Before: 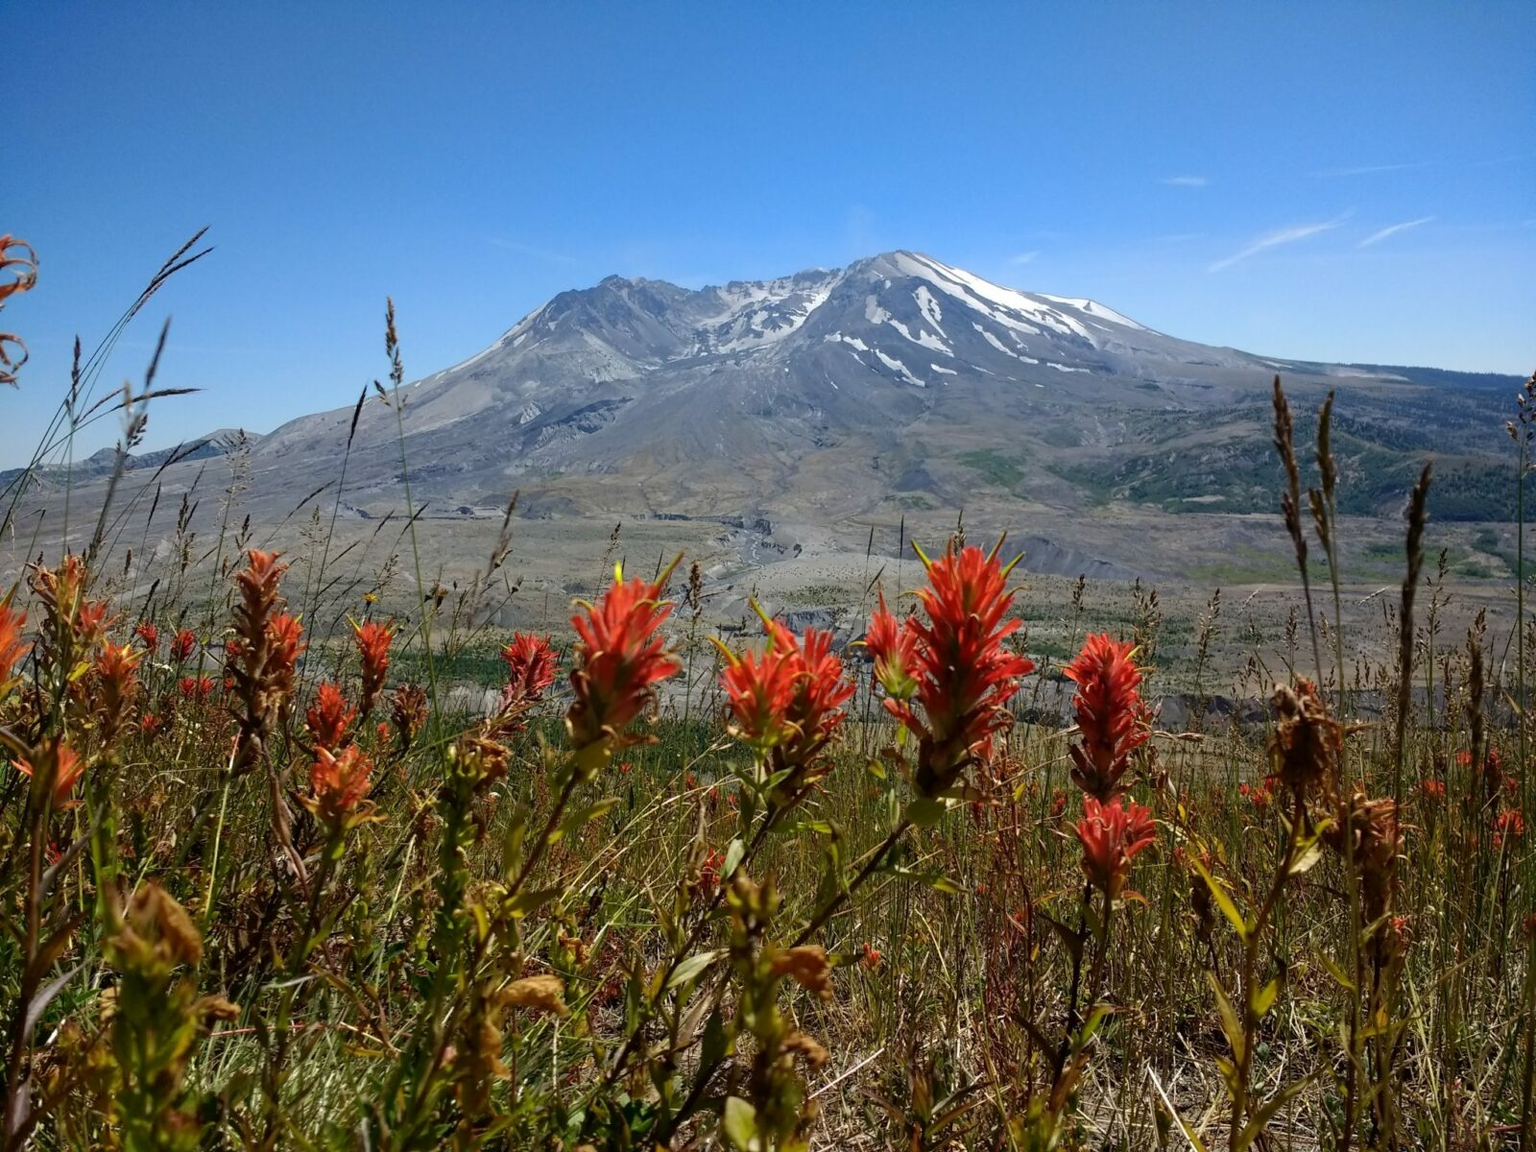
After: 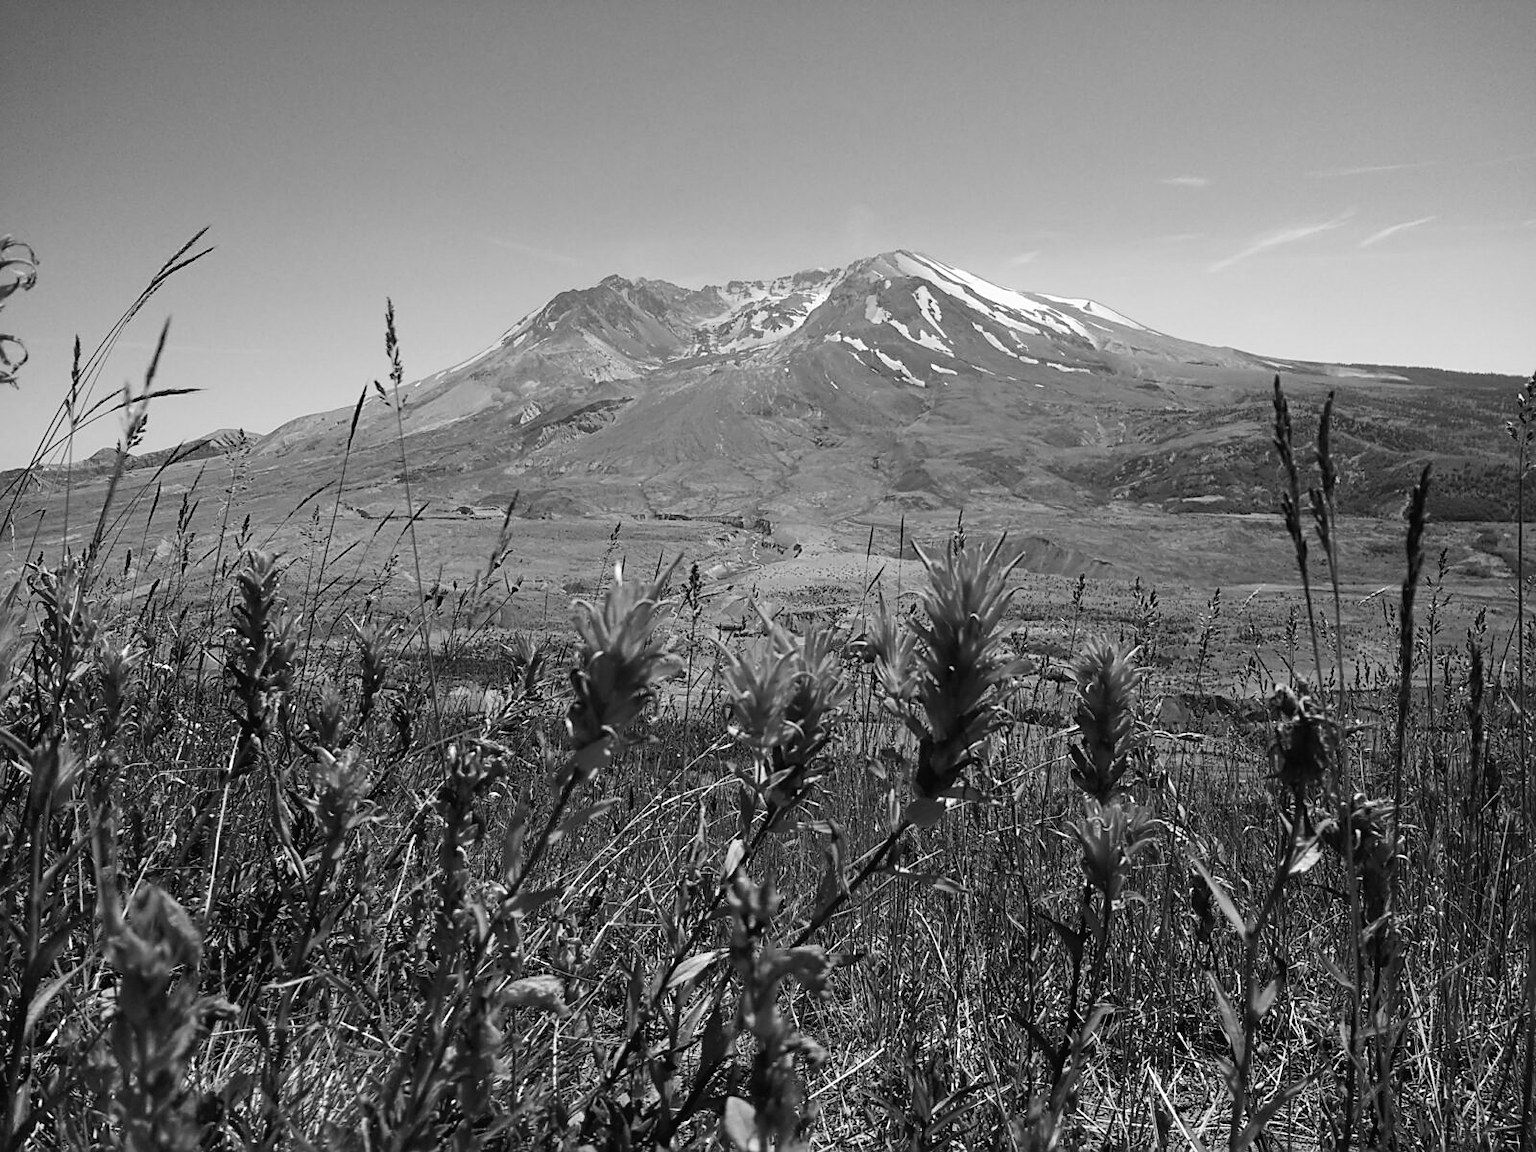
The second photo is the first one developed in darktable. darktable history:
sharpen: on, module defaults
exposure: exposure -0.04 EV, compensate highlight preservation false
tone curve: curves: ch0 [(0.016, 0.023) (0.248, 0.252) (0.732, 0.797) (1, 1)], color space Lab, linked channels, preserve colors none
monochrome: on, module defaults
